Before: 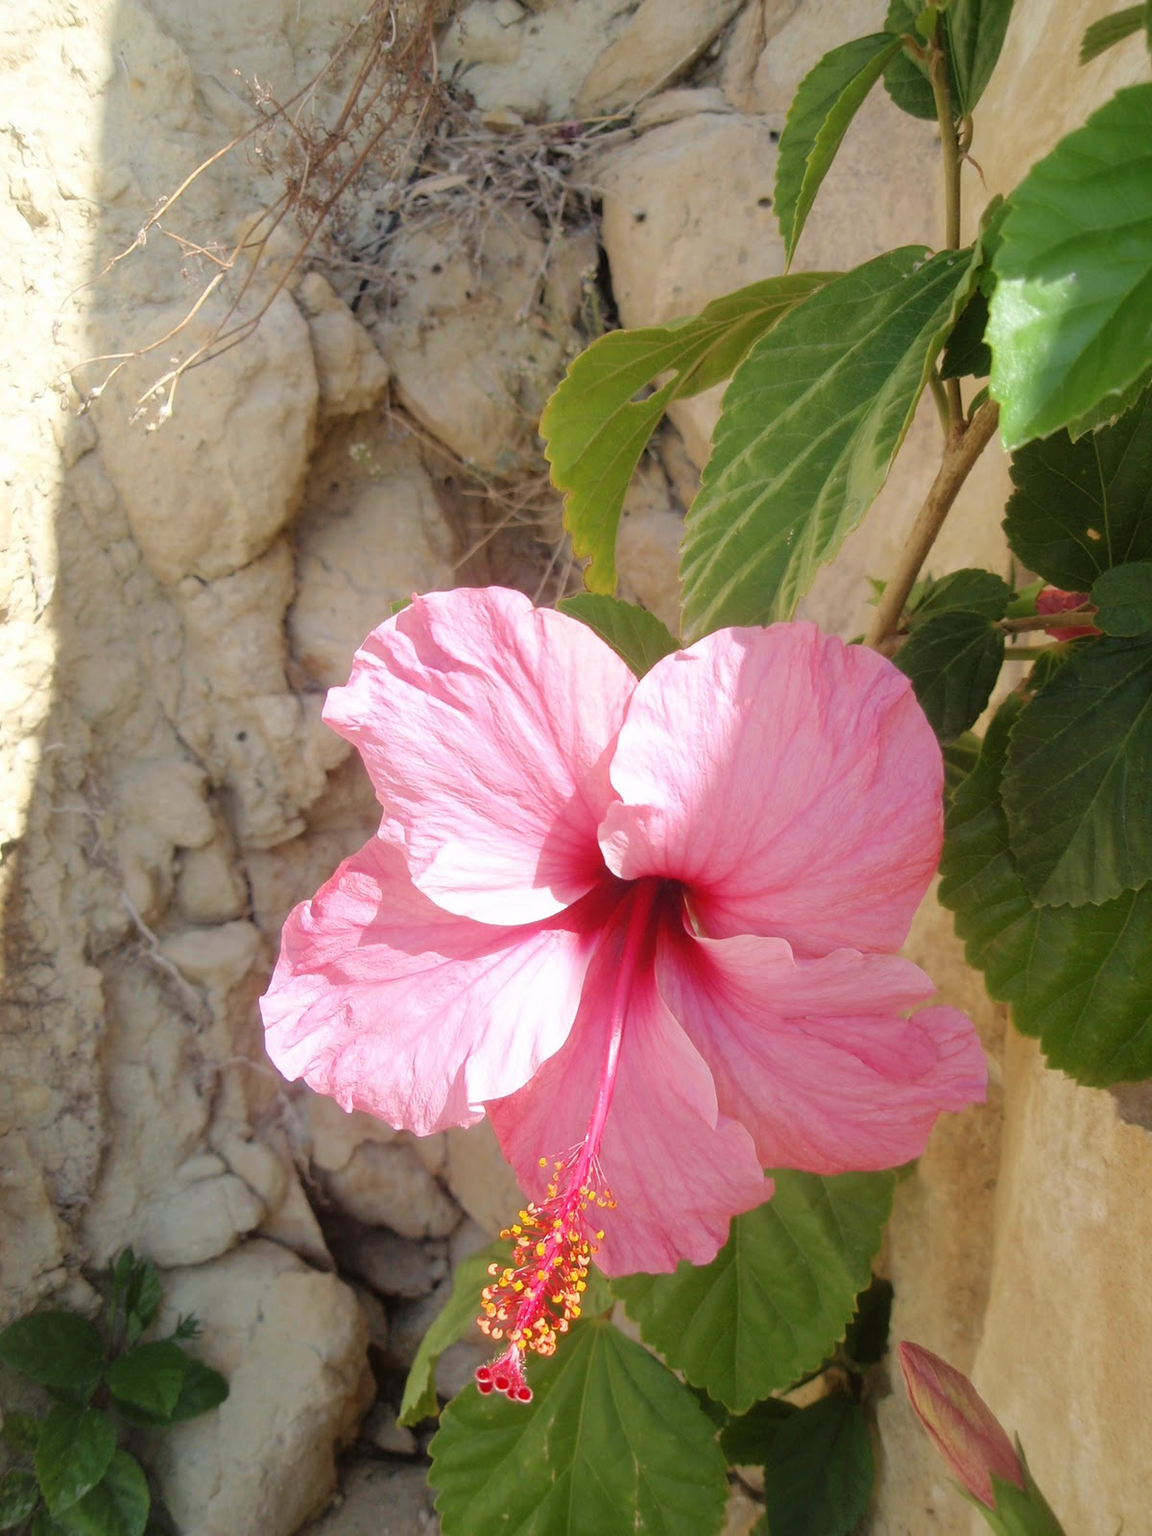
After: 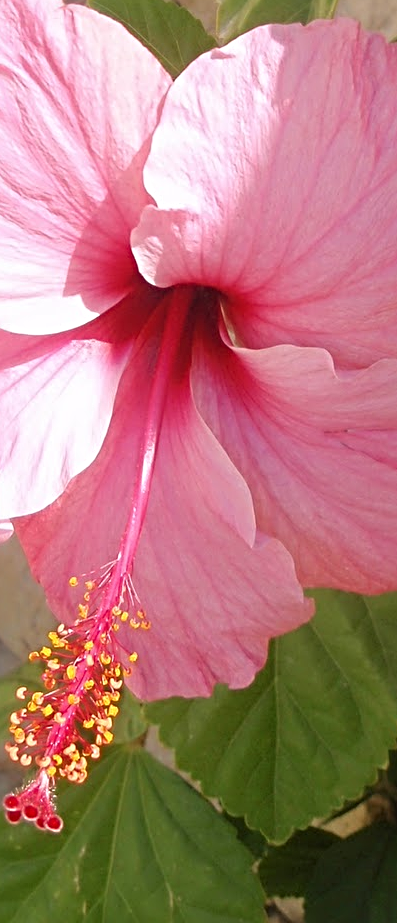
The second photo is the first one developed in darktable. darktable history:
sharpen: radius 3.995
crop: left 41.031%, top 39.348%, right 25.868%, bottom 2.956%
